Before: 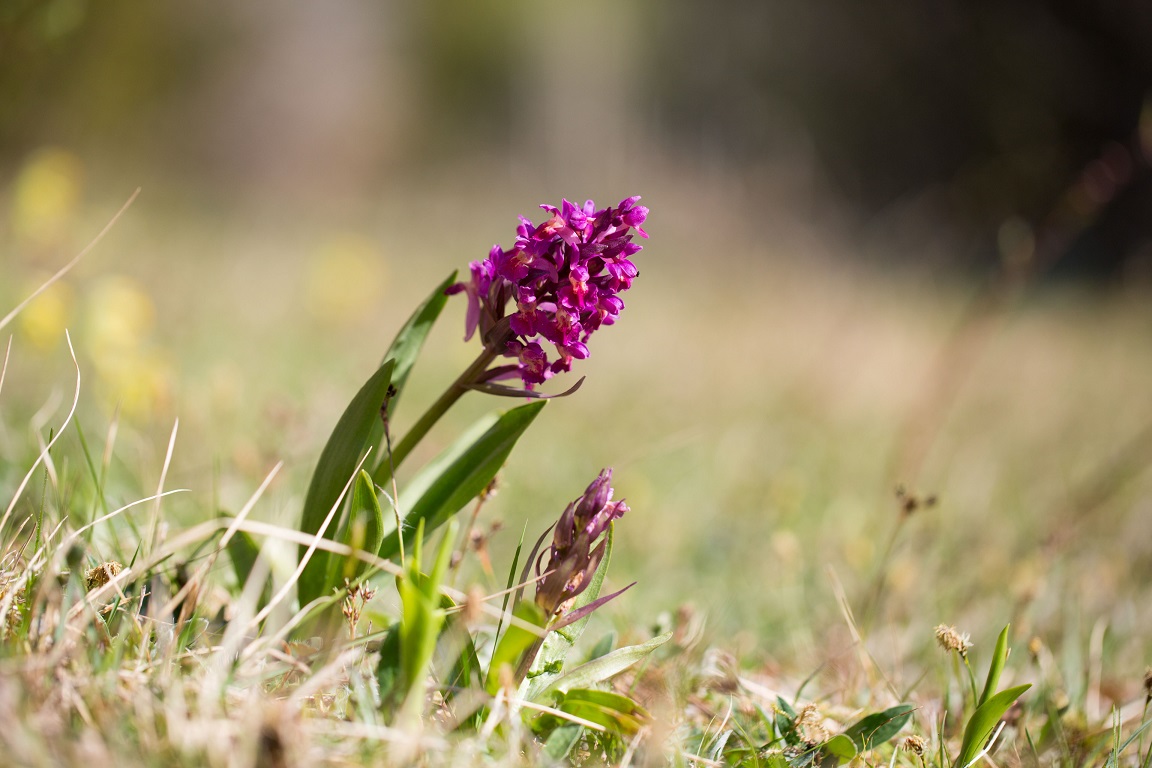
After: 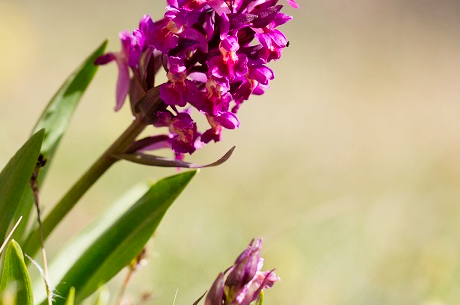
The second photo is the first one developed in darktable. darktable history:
crop: left 30.414%, top 30.027%, right 29.625%, bottom 30.192%
tone curve: curves: ch0 [(0, 0) (0.004, 0.001) (0.133, 0.112) (0.325, 0.362) (0.832, 0.893) (1, 1)], preserve colors none
